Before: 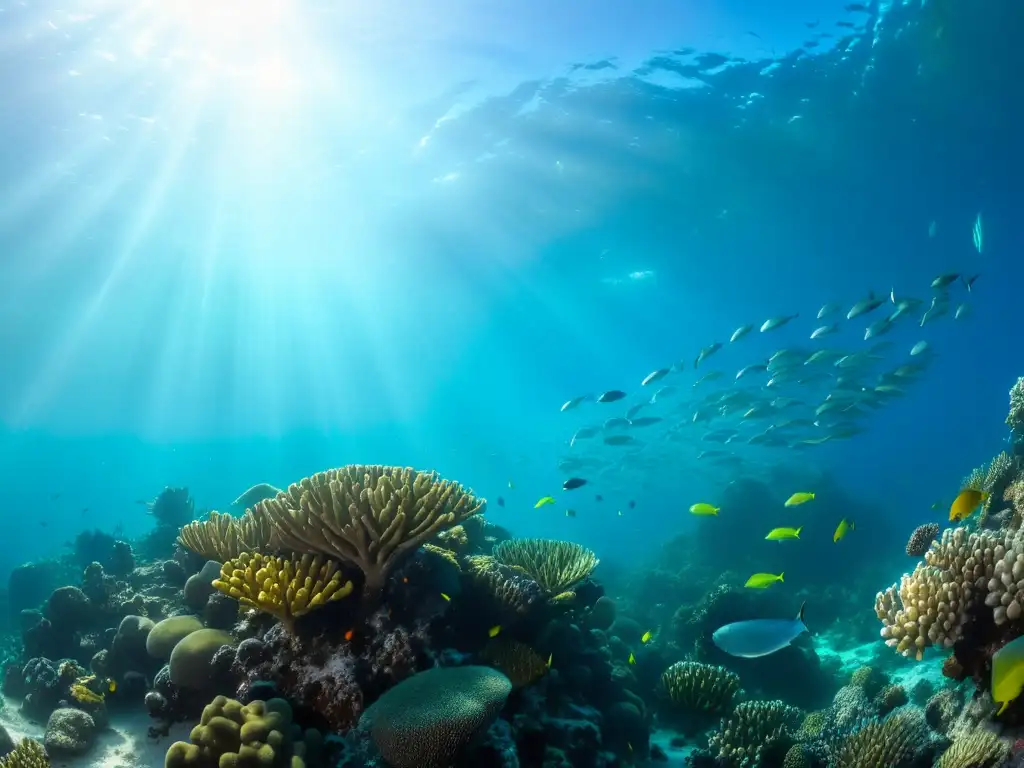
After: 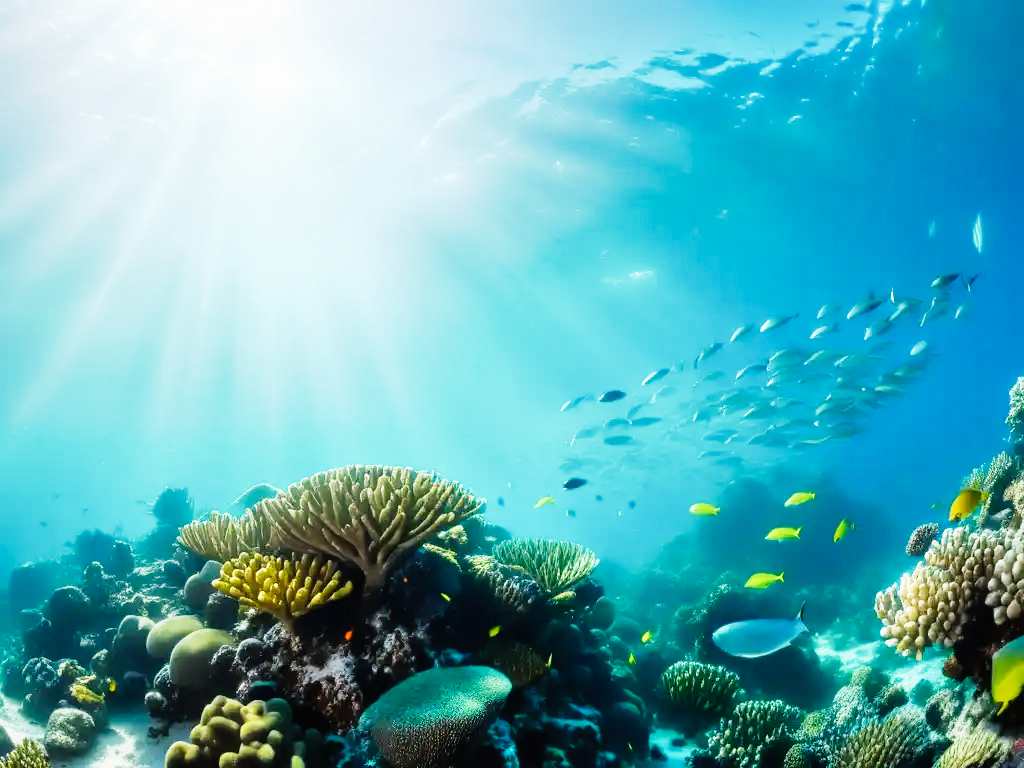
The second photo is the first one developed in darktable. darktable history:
shadows and highlights: shadows 59.25, soften with gaussian
contrast brightness saturation: saturation -0.06
base curve: curves: ch0 [(0, 0) (0, 0.001) (0.001, 0.001) (0.004, 0.002) (0.007, 0.004) (0.015, 0.013) (0.033, 0.045) (0.052, 0.096) (0.075, 0.17) (0.099, 0.241) (0.163, 0.42) (0.219, 0.55) (0.259, 0.616) (0.327, 0.722) (0.365, 0.765) (0.522, 0.873) (0.547, 0.881) (0.689, 0.919) (0.826, 0.952) (1, 1)], preserve colors none
